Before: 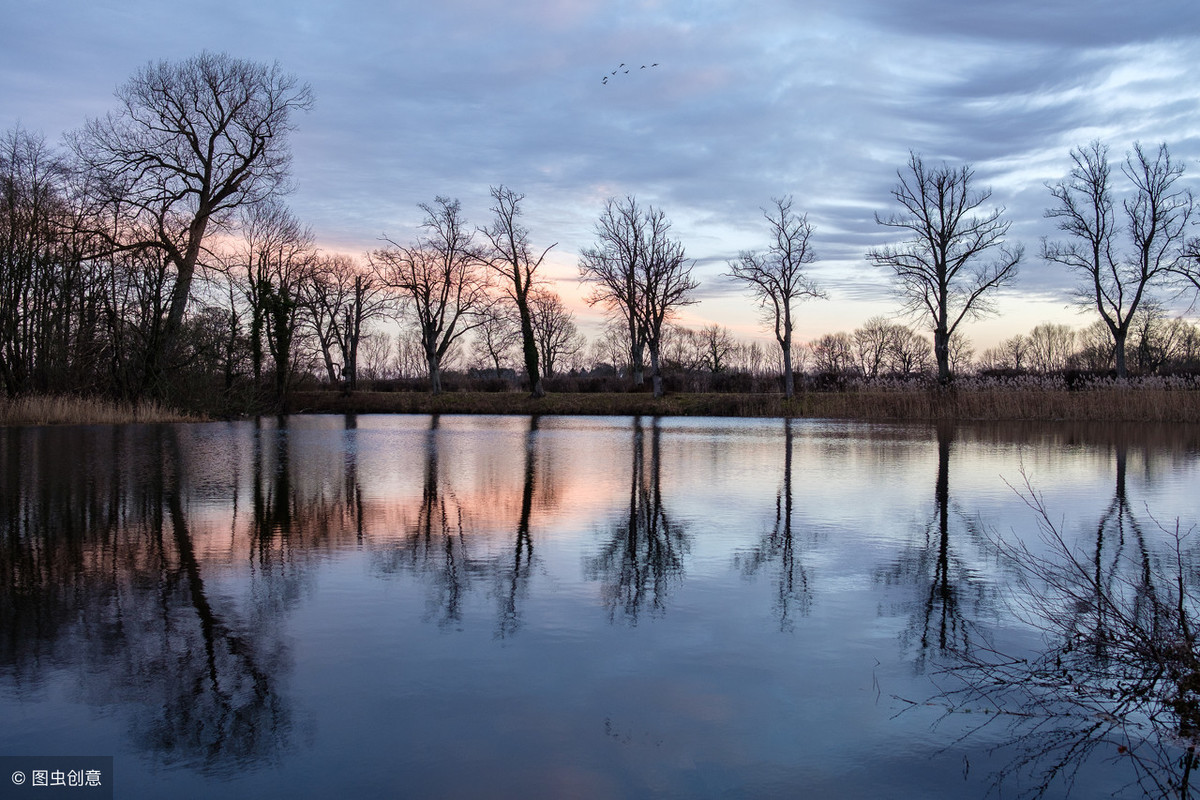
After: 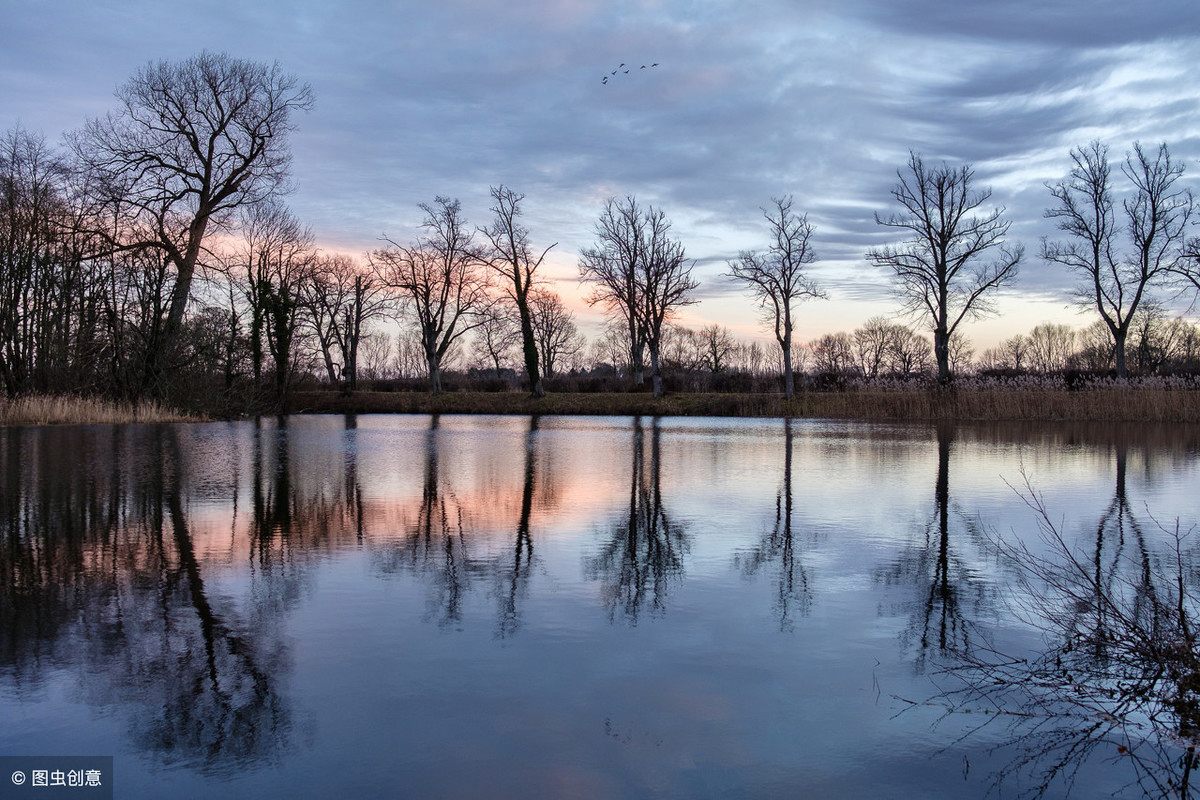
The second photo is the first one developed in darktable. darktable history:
shadows and highlights: white point adjustment 0.047, shadows color adjustment 99.13%, highlights color adjustment 0.033%, soften with gaussian
